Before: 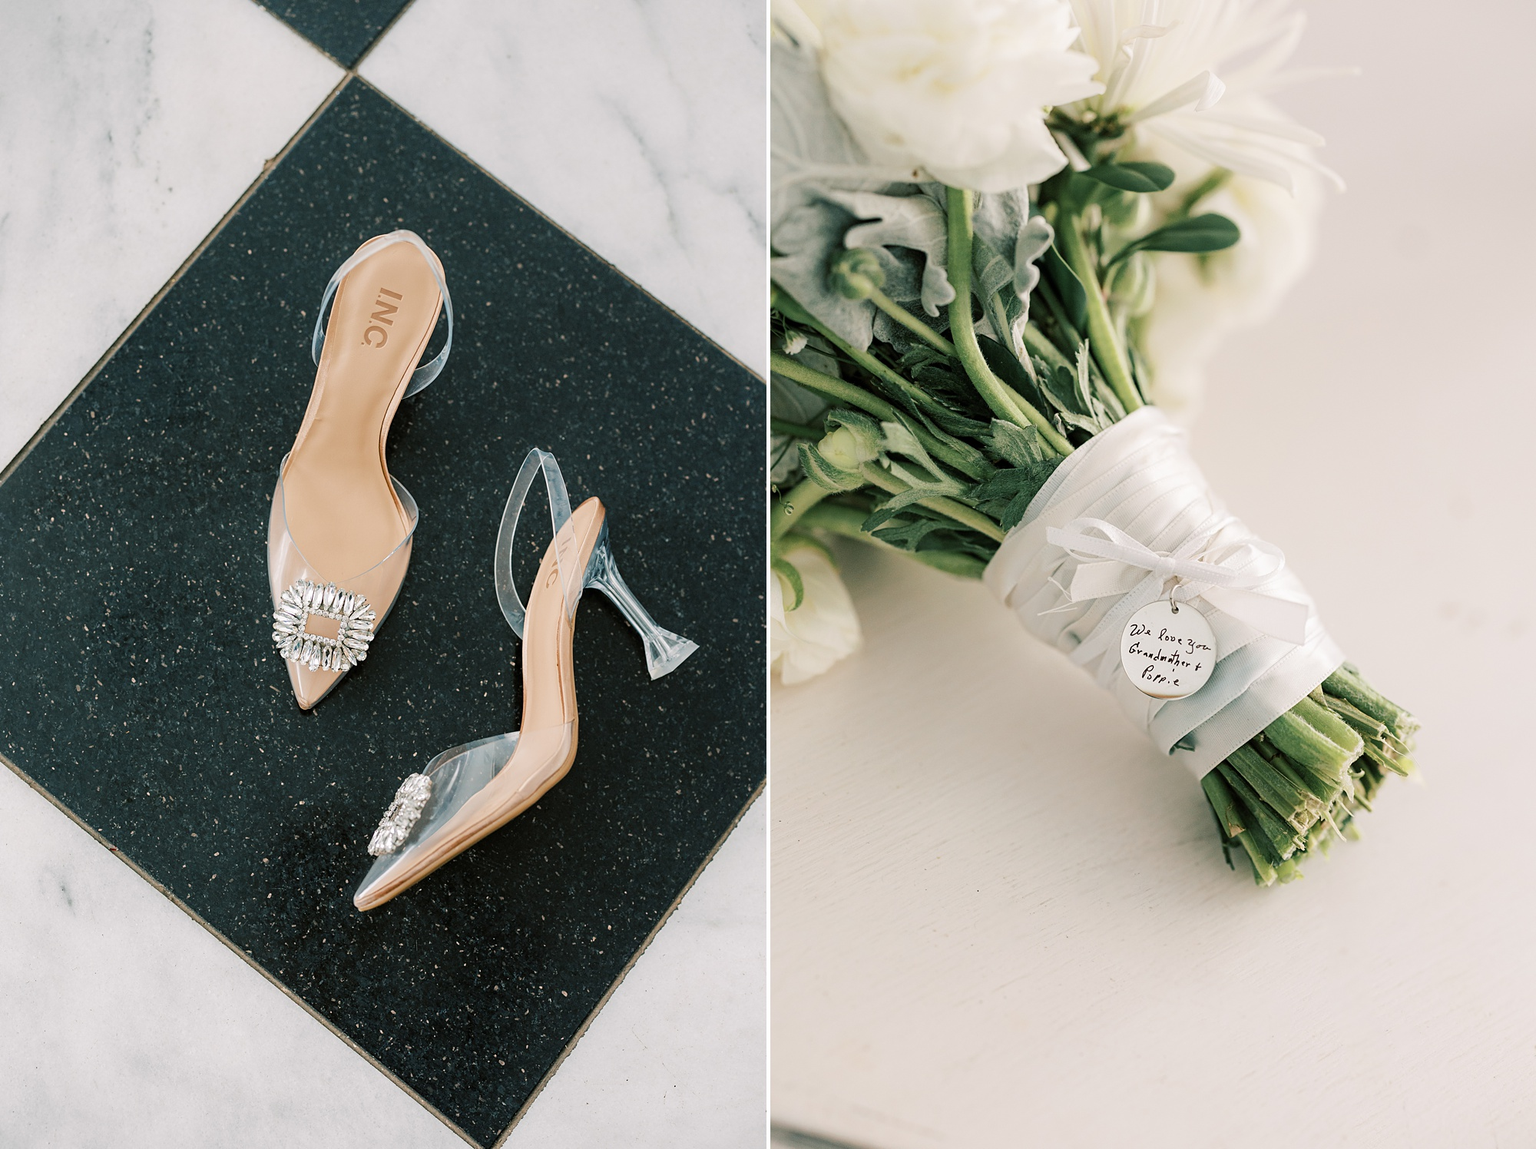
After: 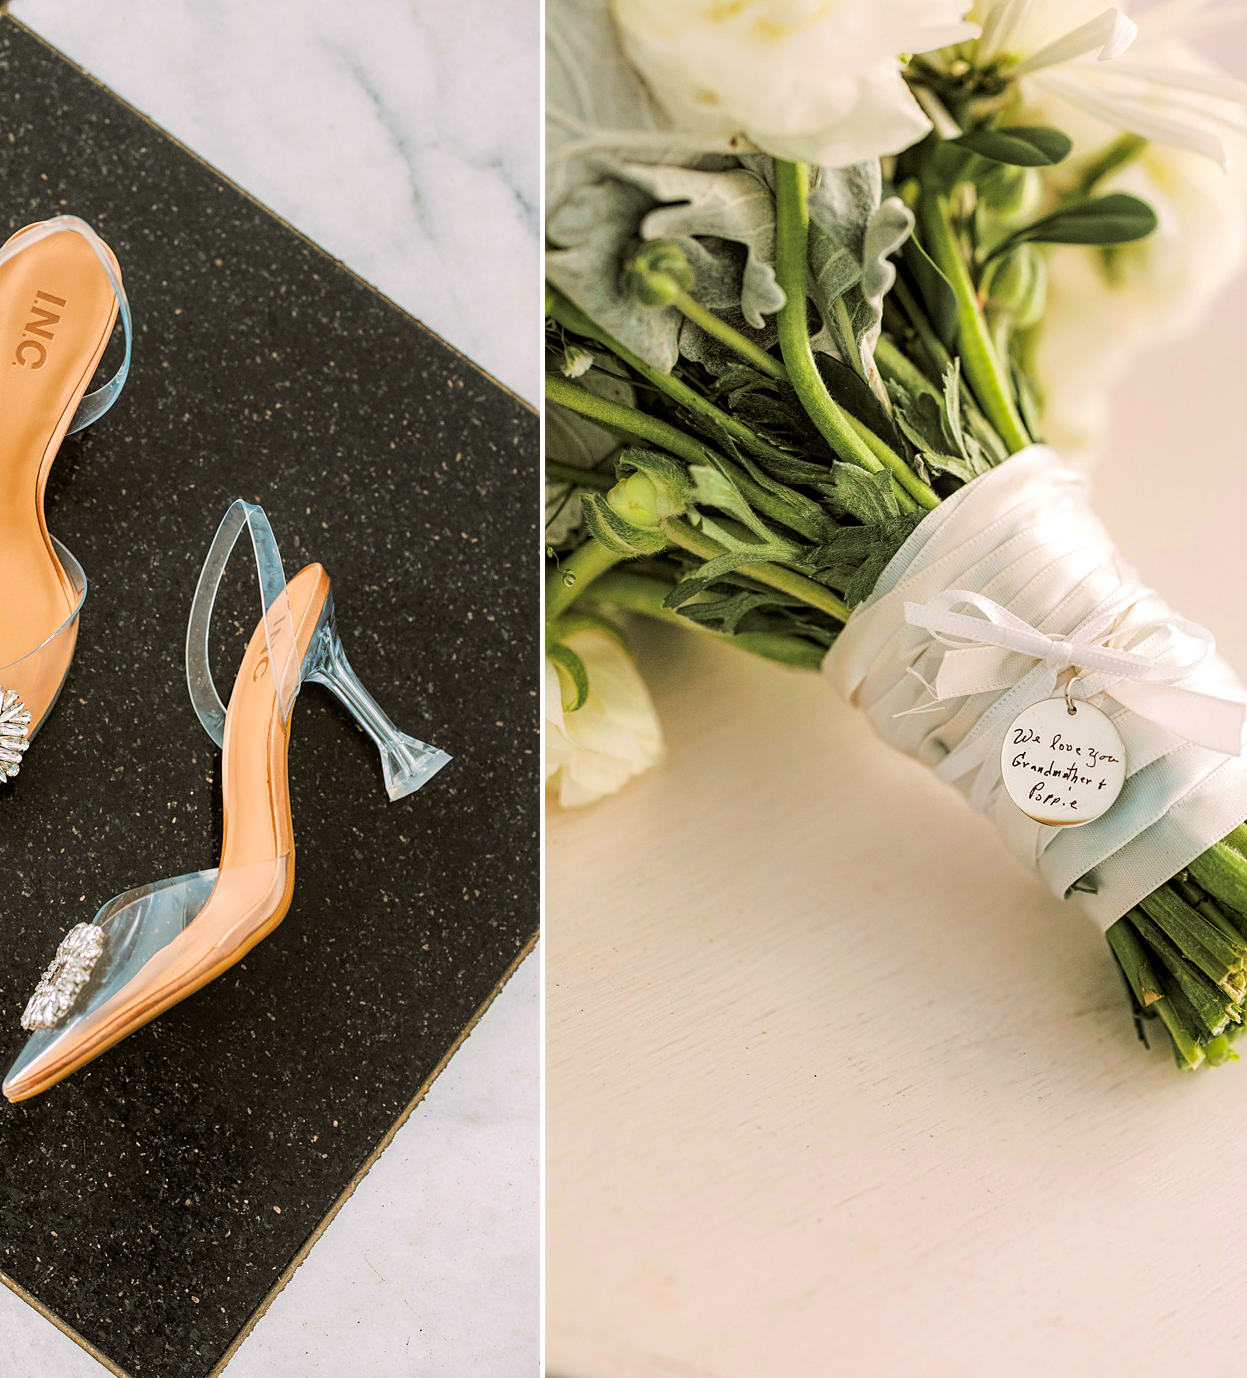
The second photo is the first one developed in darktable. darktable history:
crop and rotate: left 22.918%, top 5.629%, right 14.711%, bottom 2.247%
local contrast: highlights 99%, shadows 86%, detail 160%, midtone range 0.2
color correction: saturation 2.15
split-toning: shadows › hue 32.4°, shadows › saturation 0.51, highlights › hue 180°, highlights › saturation 0, balance -60.17, compress 55.19%
